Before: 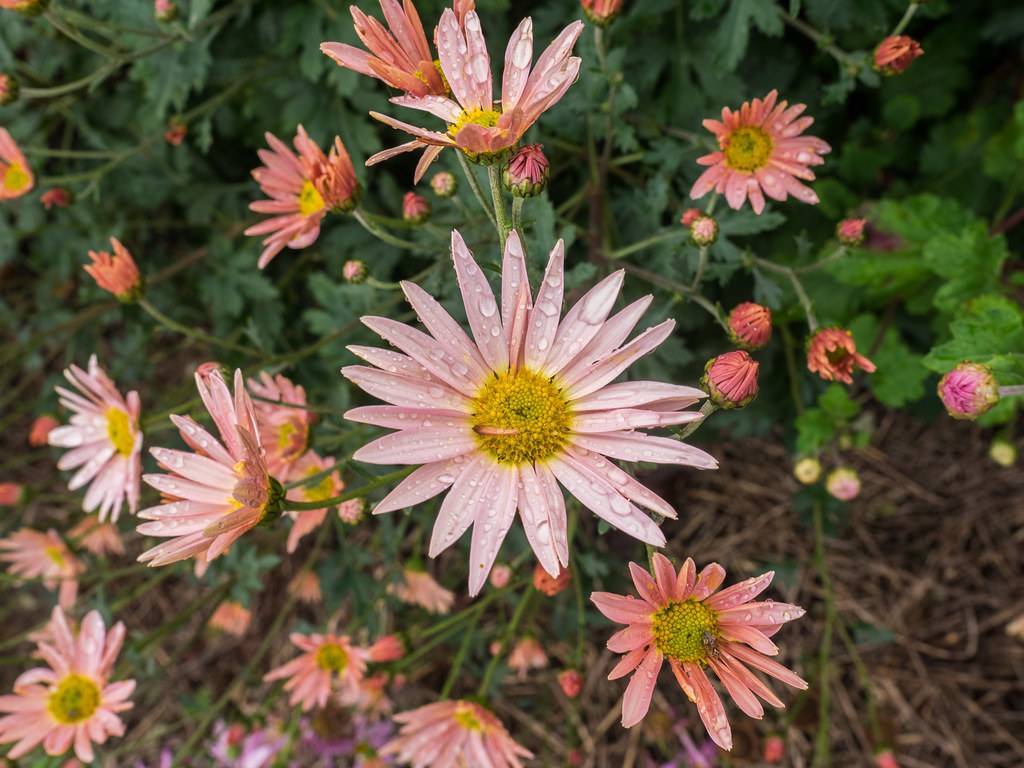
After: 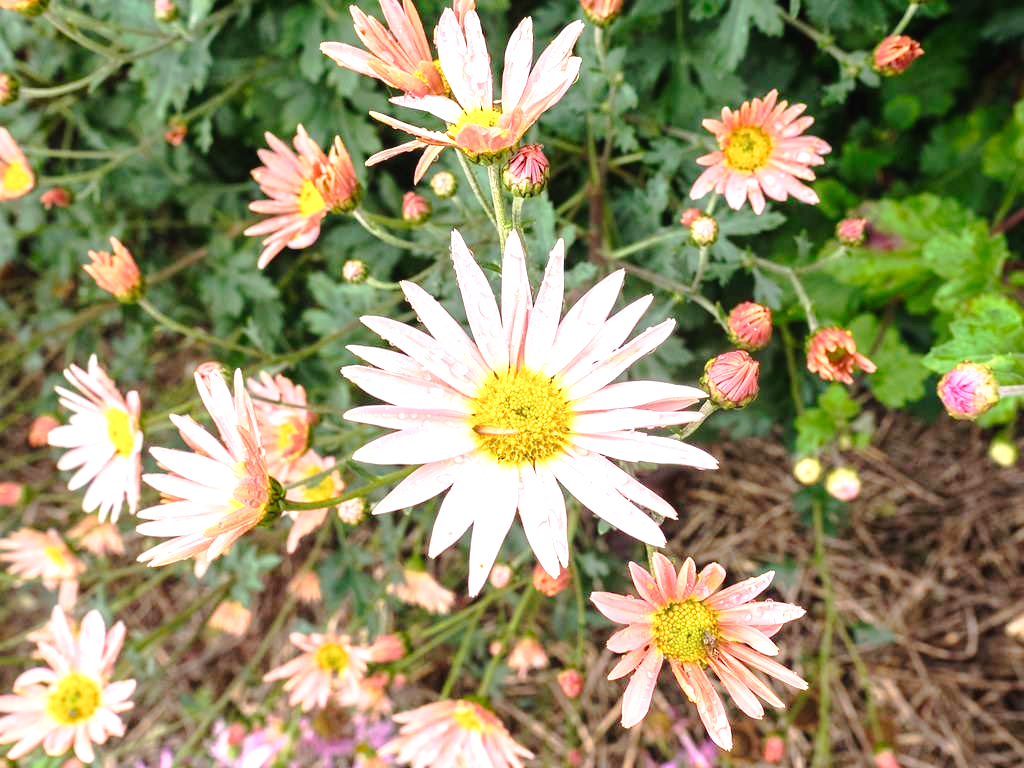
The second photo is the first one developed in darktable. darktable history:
tone curve: curves: ch0 [(0.003, 0.015) (0.104, 0.07) (0.236, 0.218) (0.401, 0.443) (0.495, 0.55) (0.65, 0.68) (0.832, 0.858) (1, 0.977)]; ch1 [(0, 0) (0.161, 0.092) (0.35, 0.33) (0.379, 0.401) (0.45, 0.466) (0.489, 0.499) (0.55, 0.56) (0.621, 0.615) (0.718, 0.734) (1, 1)]; ch2 [(0, 0) (0.369, 0.427) (0.44, 0.434) (0.502, 0.501) (0.557, 0.55) (0.586, 0.59) (1, 1)], preserve colors none
exposure: black level correction 0, exposure 1.515 EV, compensate exposure bias true, compensate highlight preservation false
